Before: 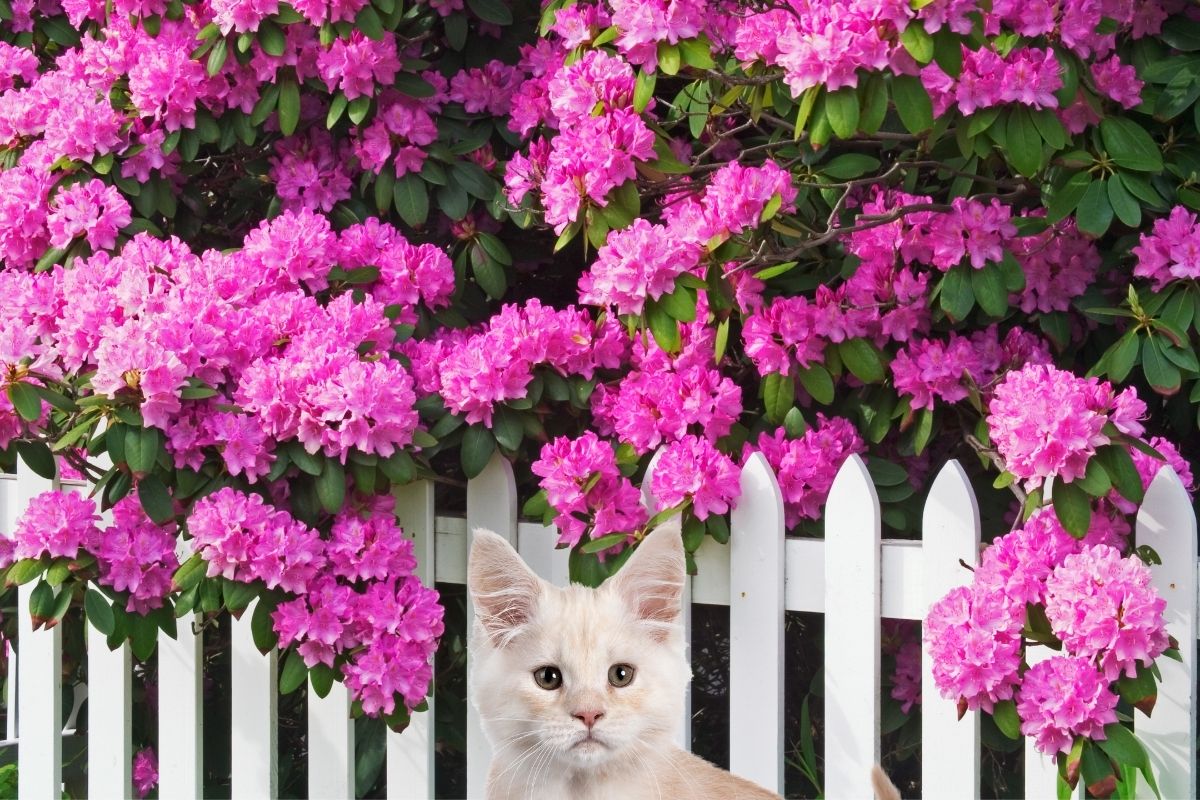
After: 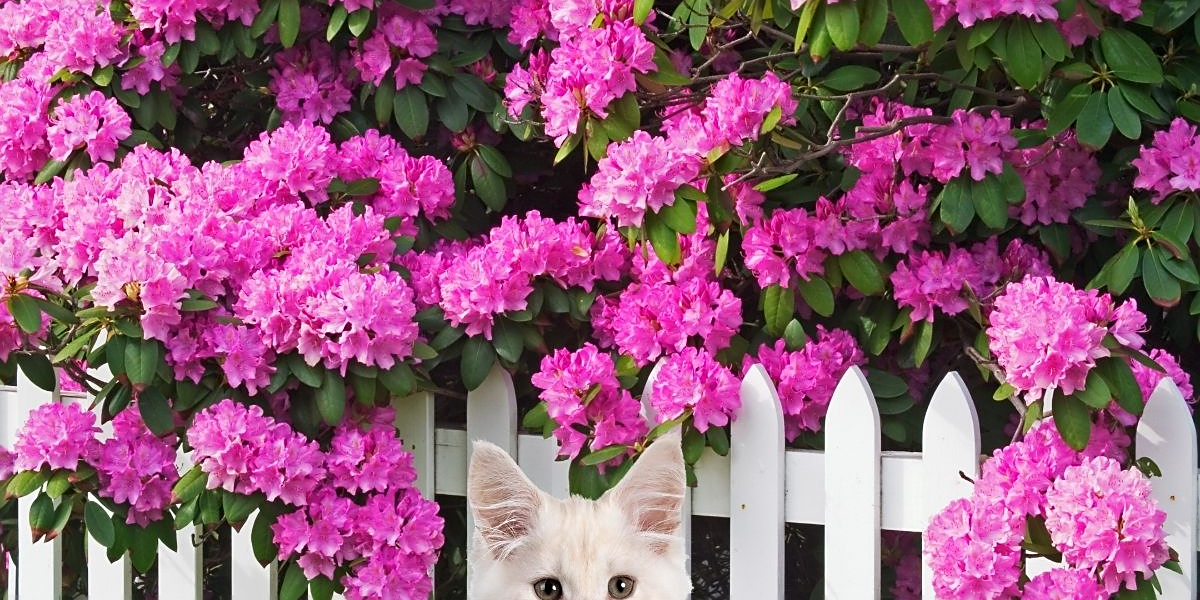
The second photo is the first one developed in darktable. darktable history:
crop: top 11.051%, bottom 13.904%
sharpen: radius 1.837, amount 0.414, threshold 1.197
